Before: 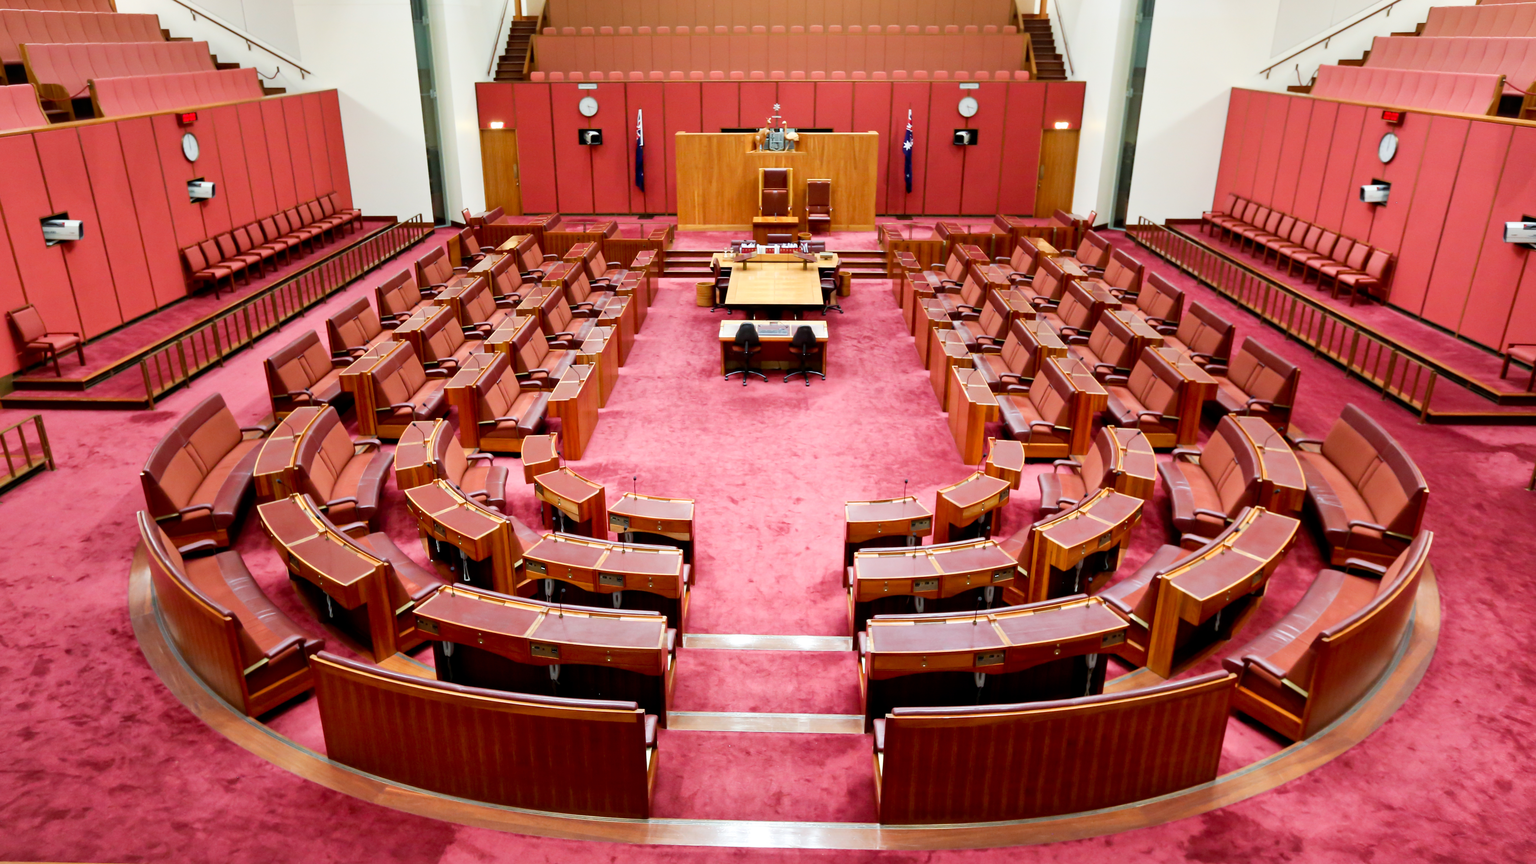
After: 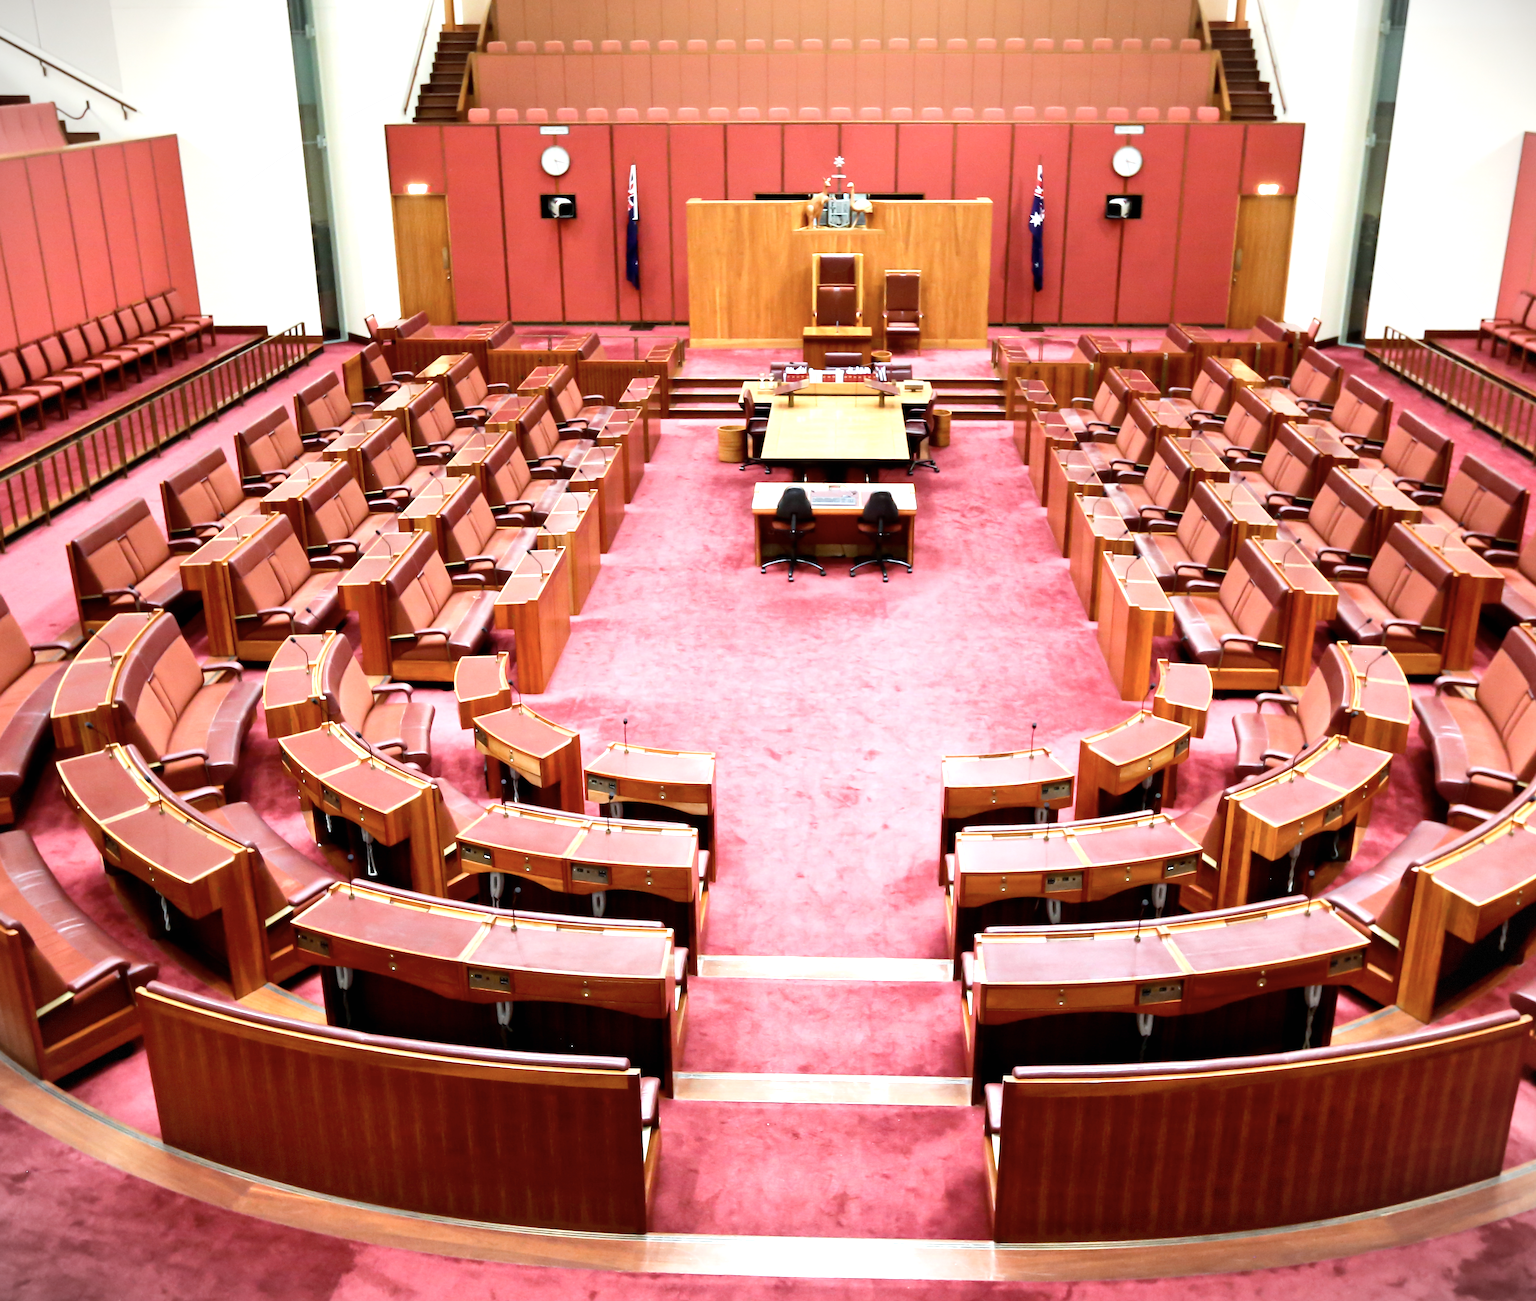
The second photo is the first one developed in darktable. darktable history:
crop and rotate: left 14.319%, right 19.3%
vignetting: fall-off start 99.96%, fall-off radius 71.9%, brightness -0.612, saturation -0.673, width/height ratio 1.171, dithering 8-bit output, unbound false
exposure: black level correction 0, exposure 0.695 EV, compensate highlight preservation false
contrast brightness saturation: contrast 0.108, saturation -0.172
